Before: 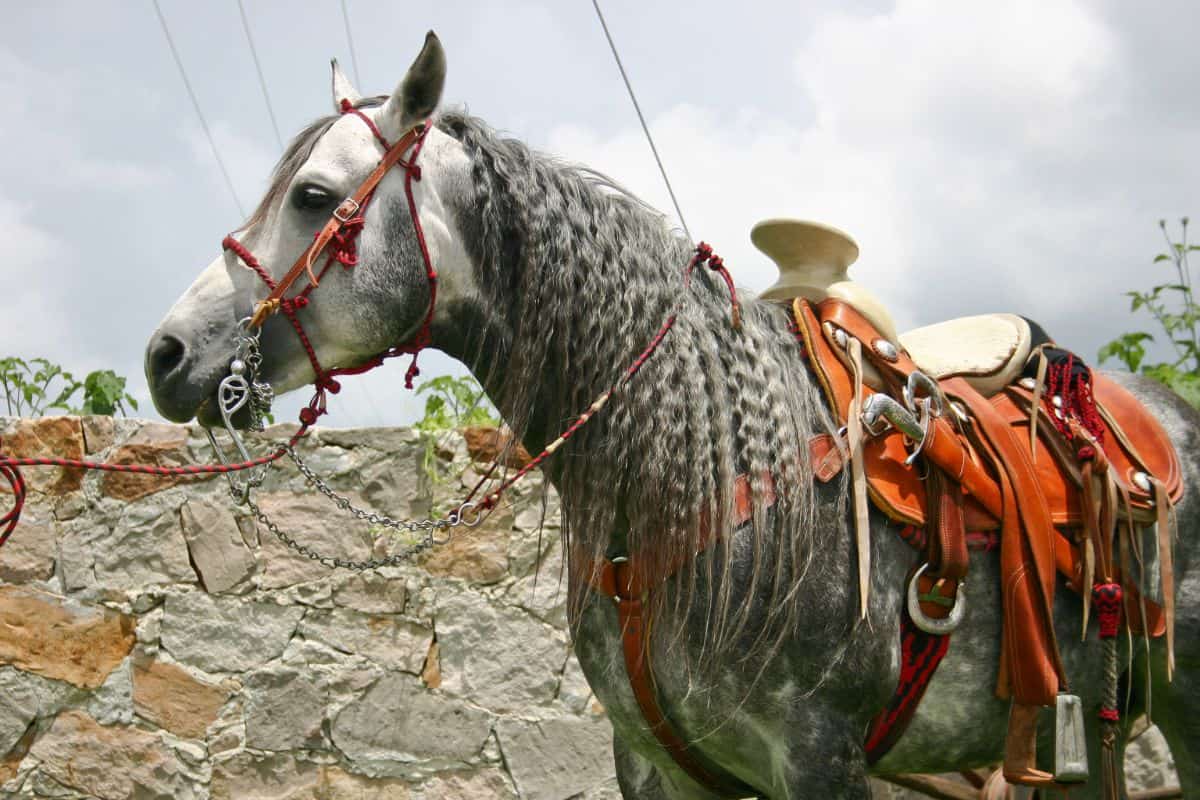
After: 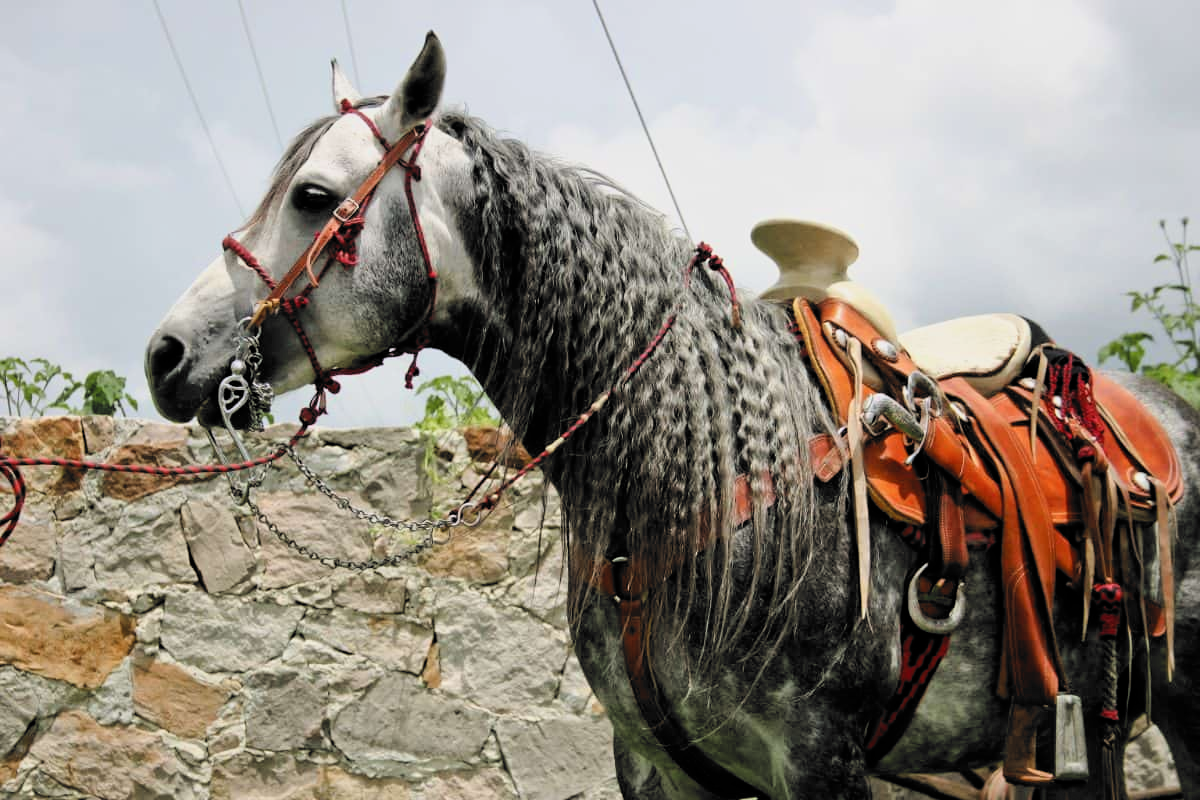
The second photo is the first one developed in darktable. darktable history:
filmic rgb: black relative exposure -5.13 EV, white relative exposure 3.19 EV, hardness 3.47, contrast 1.196, highlights saturation mix -49.11%, color science v6 (2022)
